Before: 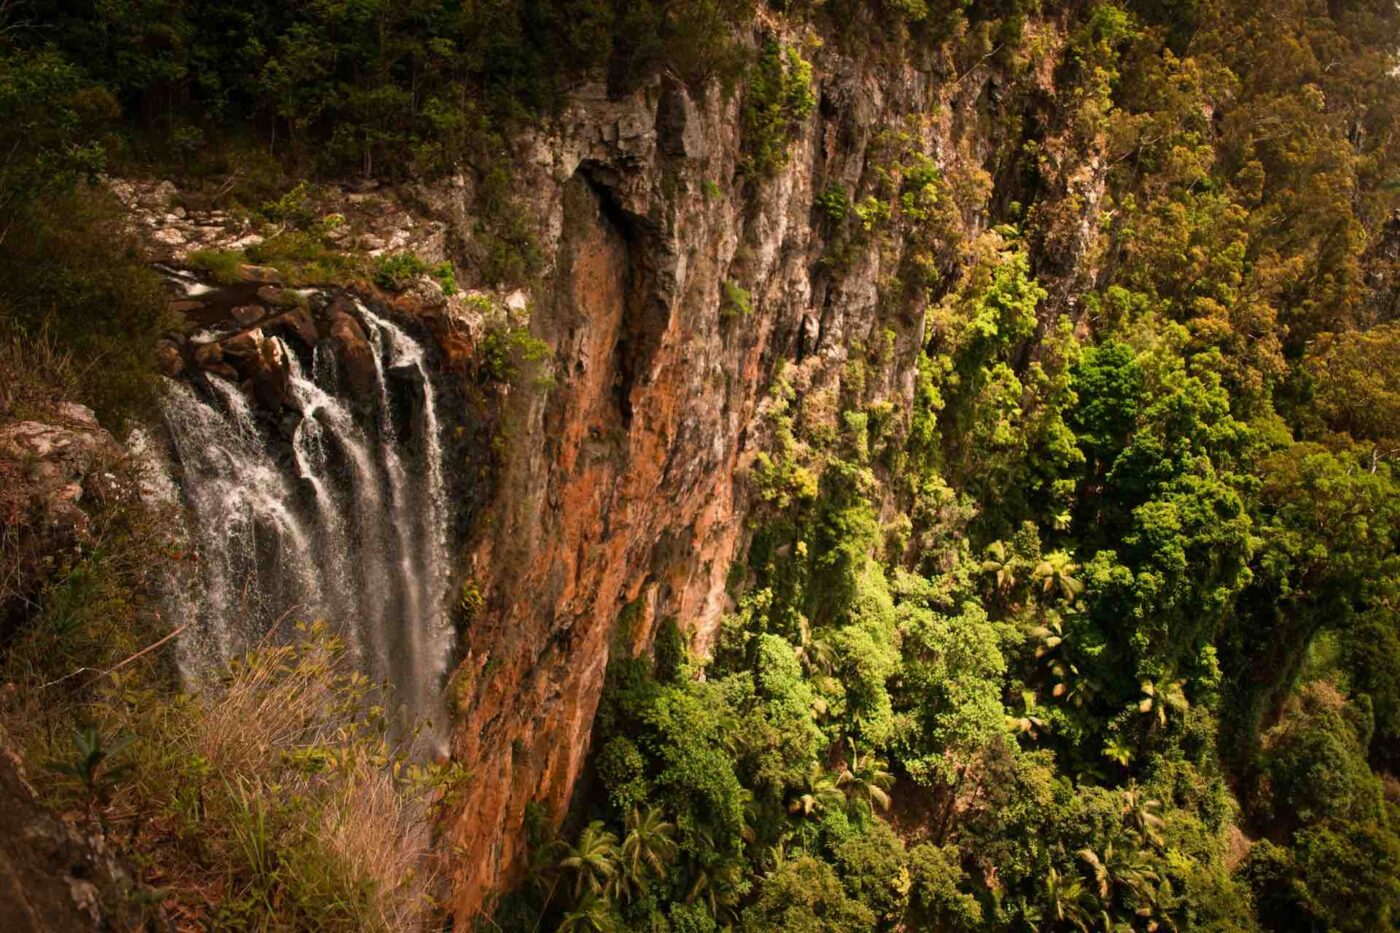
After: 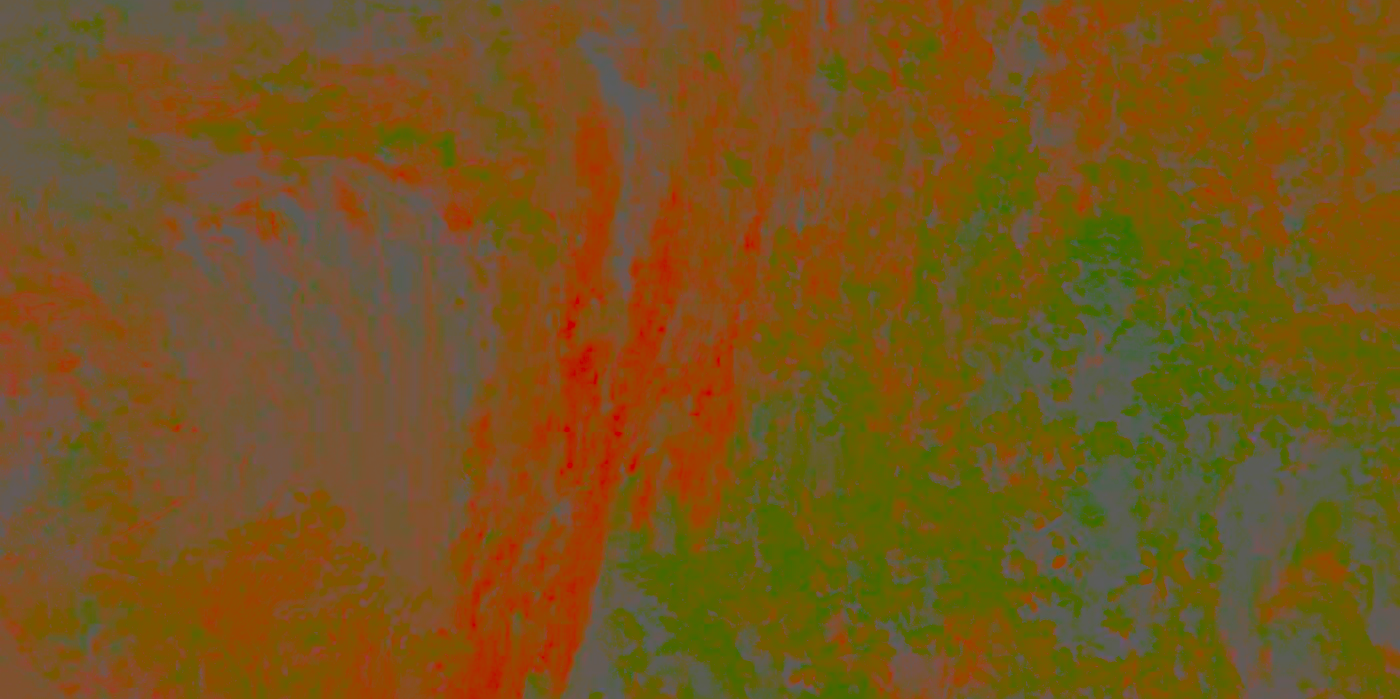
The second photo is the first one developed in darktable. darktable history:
contrast brightness saturation: contrast -0.99, brightness -0.17, saturation 0.75
crop: top 13.819%, bottom 11.169%
